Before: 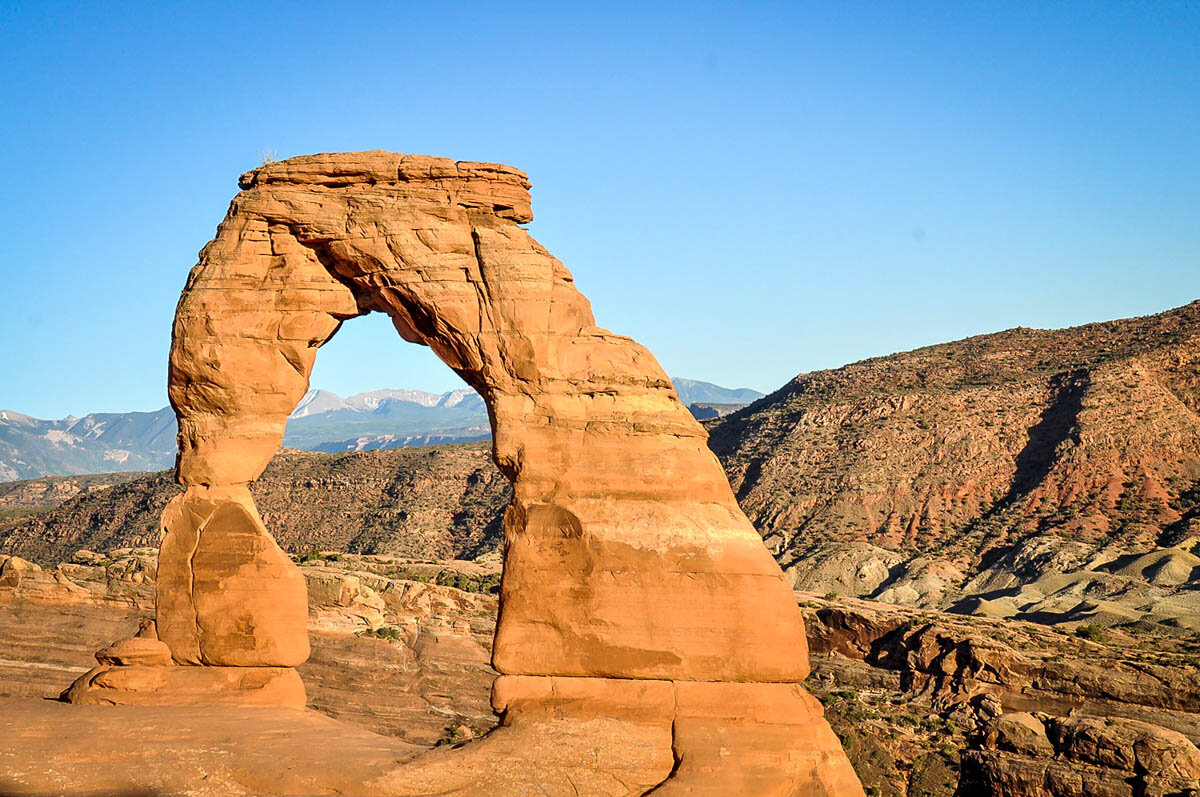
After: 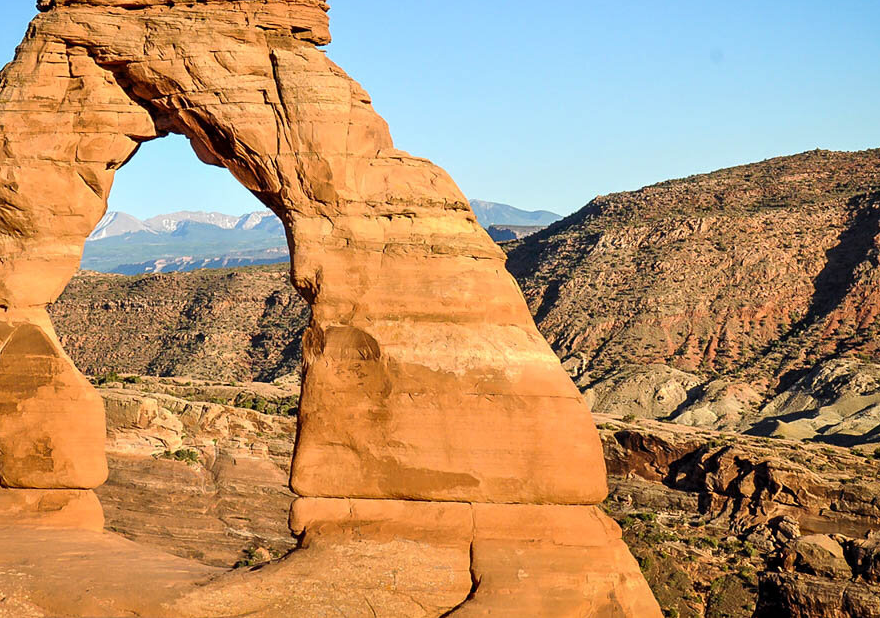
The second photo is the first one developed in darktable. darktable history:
crop: left 16.858%, top 22.415%, right 8.977%
